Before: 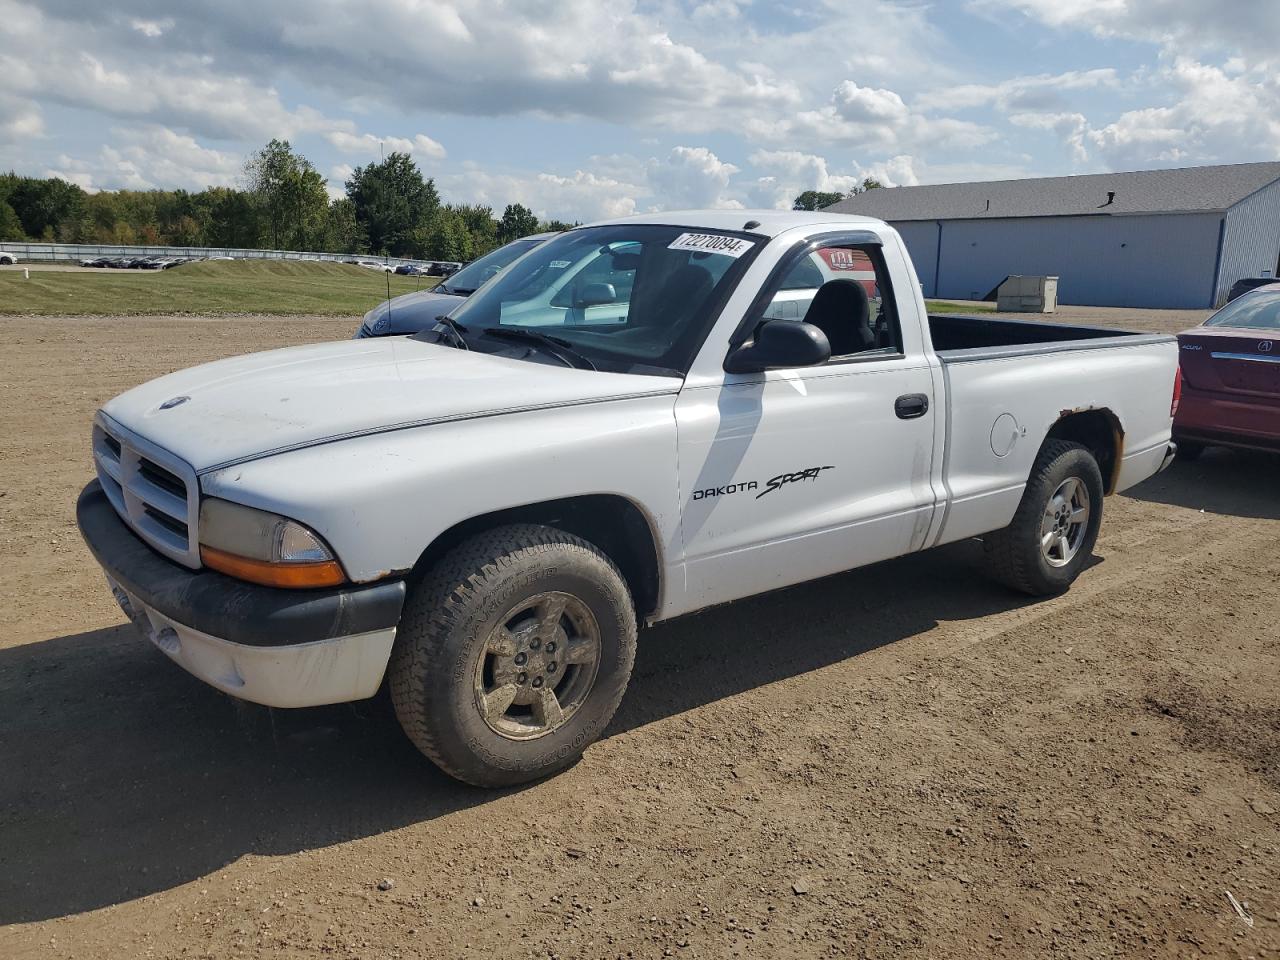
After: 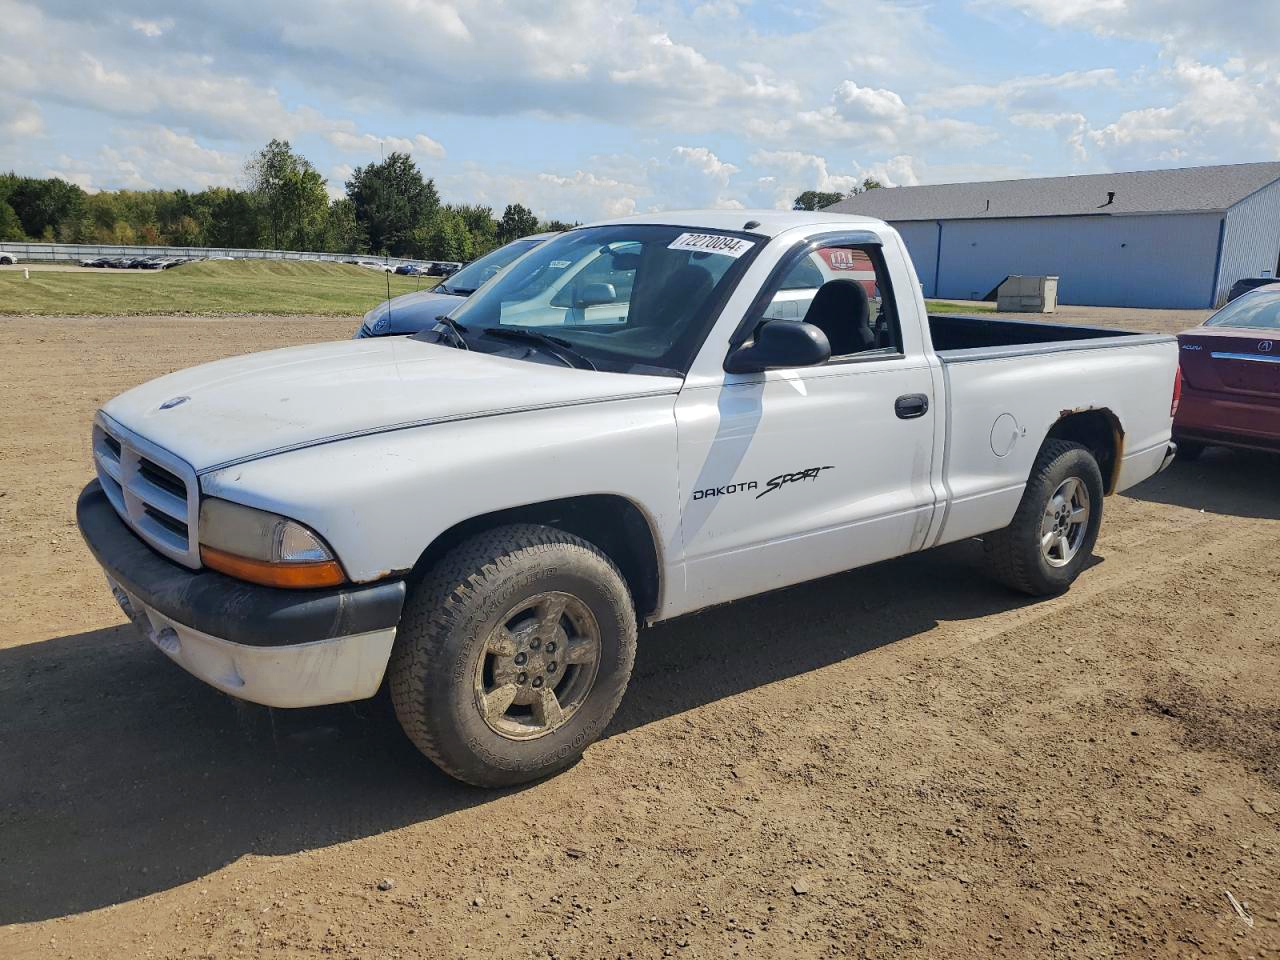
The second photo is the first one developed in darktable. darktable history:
color zones: curves: ch0 [(0, 0.485) (0.178, 0.476) (0.261, 0.623) (0.411, 0.403) (0.708, 0.603) (0.934, 0.412)]; ch1 [(0.003, 0.485) (0.149, 0.496) (0.229, 0.584) (0.326, 0.551) (0.484, 0.262) (0.757, 0.643)]
base curve: curves: ch0 [(0, 0) (0.262, 0.32) (0.722, 0.705) (1, 1)]
